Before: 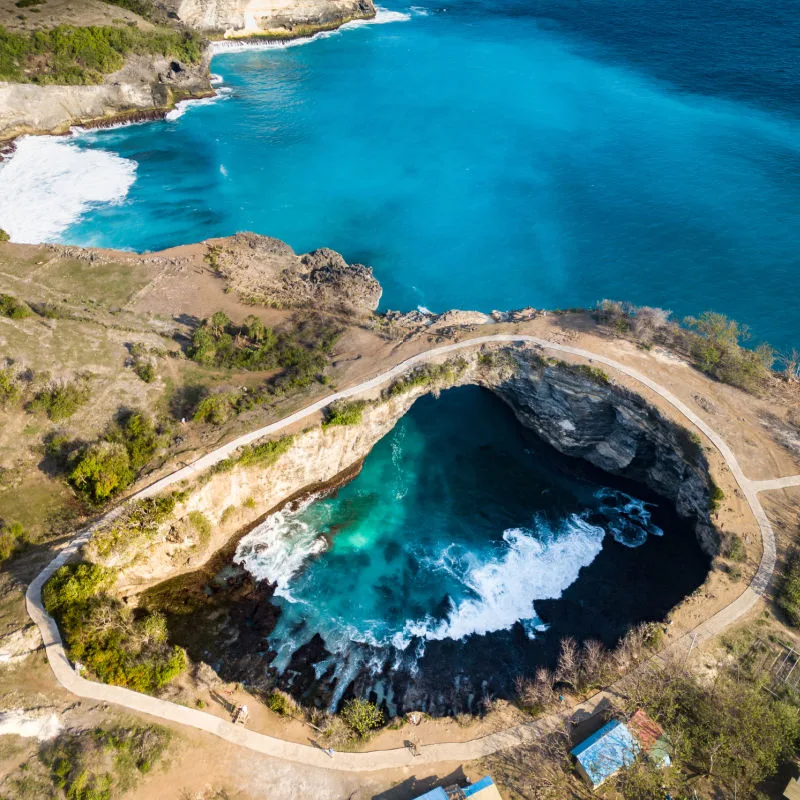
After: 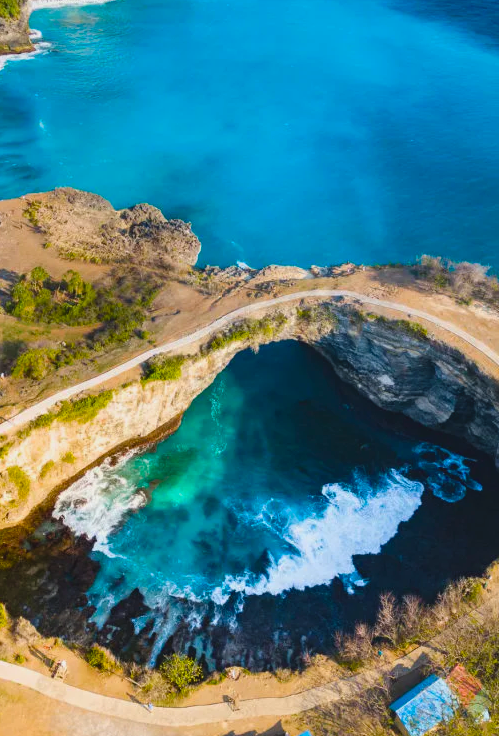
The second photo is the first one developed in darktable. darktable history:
exposure: black level correction -0.001, exposure 0.08 EV, compensate highlight preservation false
color balance rgb: shadows lift › luminance -10.027%, shadows lift › chroma 0.995%, shadows lift › hue 112.83°, global offset › luminance 0.481%, global offset › hue 169.19°, linear chroma grading › global chroma 14.476%, perceptual saturation grading › global saturation 30.851%, perceptual brilliance grading › global brilliance 2.085%, perceptual brilliance grading › highlights -3.512%, contrast -9.432%
crop and rotate: left 22.73%, top 5.647%, right 14.833%, bottom 2.31%
